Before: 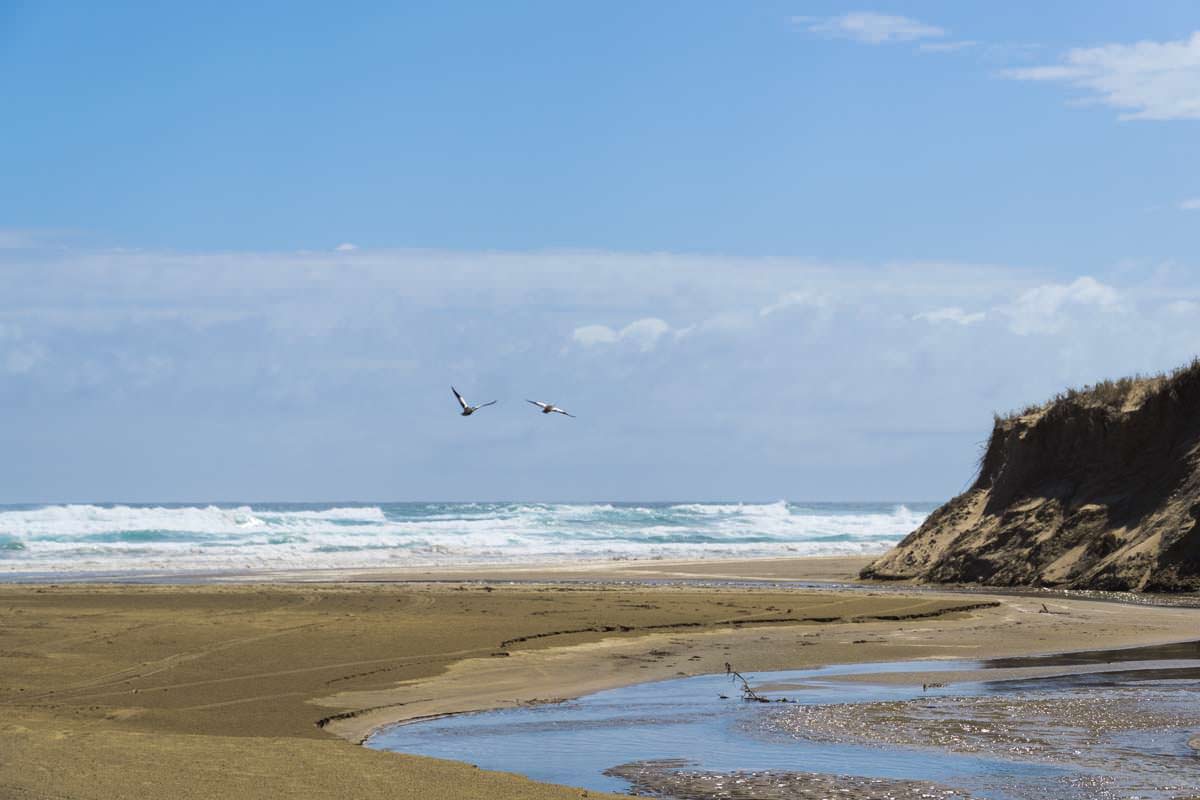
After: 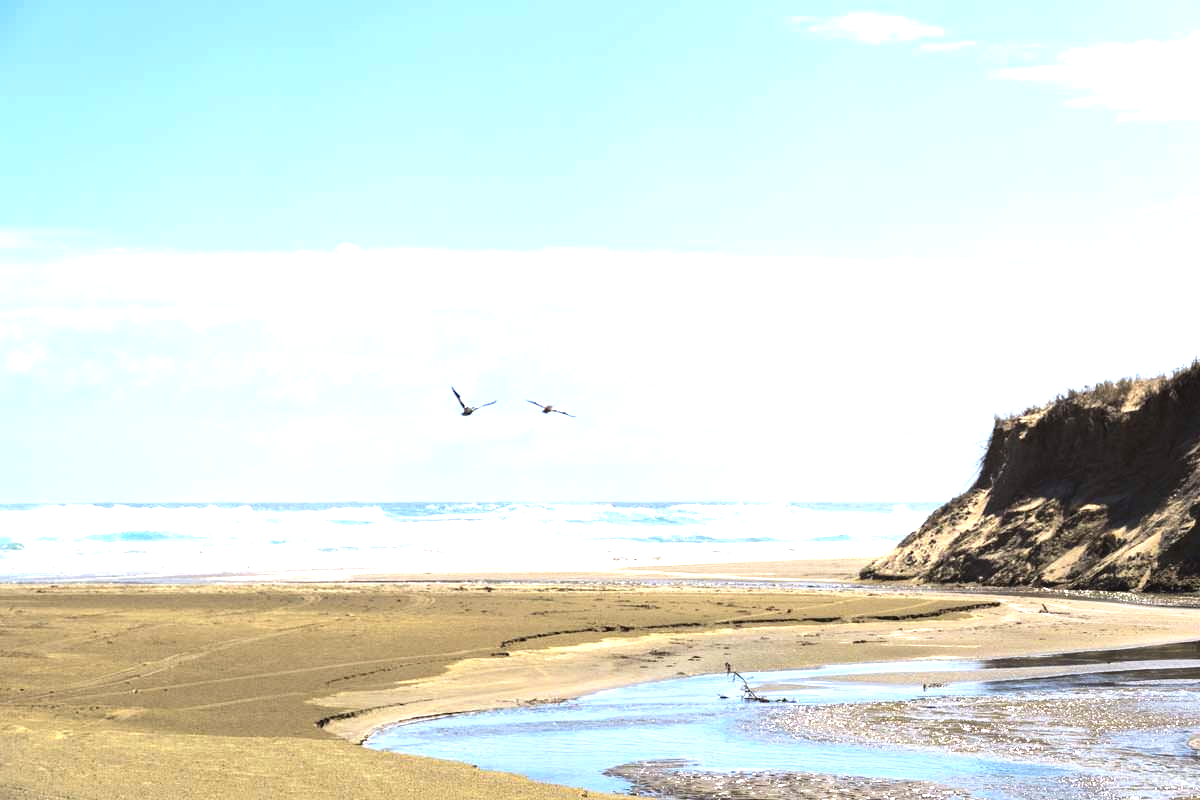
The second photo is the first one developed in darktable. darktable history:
tone equalizer: -8 EV -0.417 EV, -7 EV -0.389 EV, -6 EV -0.333 EV, -5 EV -0.222 EV, -3 EV 0.222 EV, -2 EV 0.333 EV, -1 EV 0.389 EV, +0 EV 0.417 EV, edges refinement/feathering 500, mask exposure compensation -1.57 EV, preserve details no
exposure: black level correction 0, exposure 1.173 EV, compensate exposure bias true, compensate highlight preservation false
graduated density: density 0.38 EV, hardness 21%, rotation -6.11°, saturation 32%
